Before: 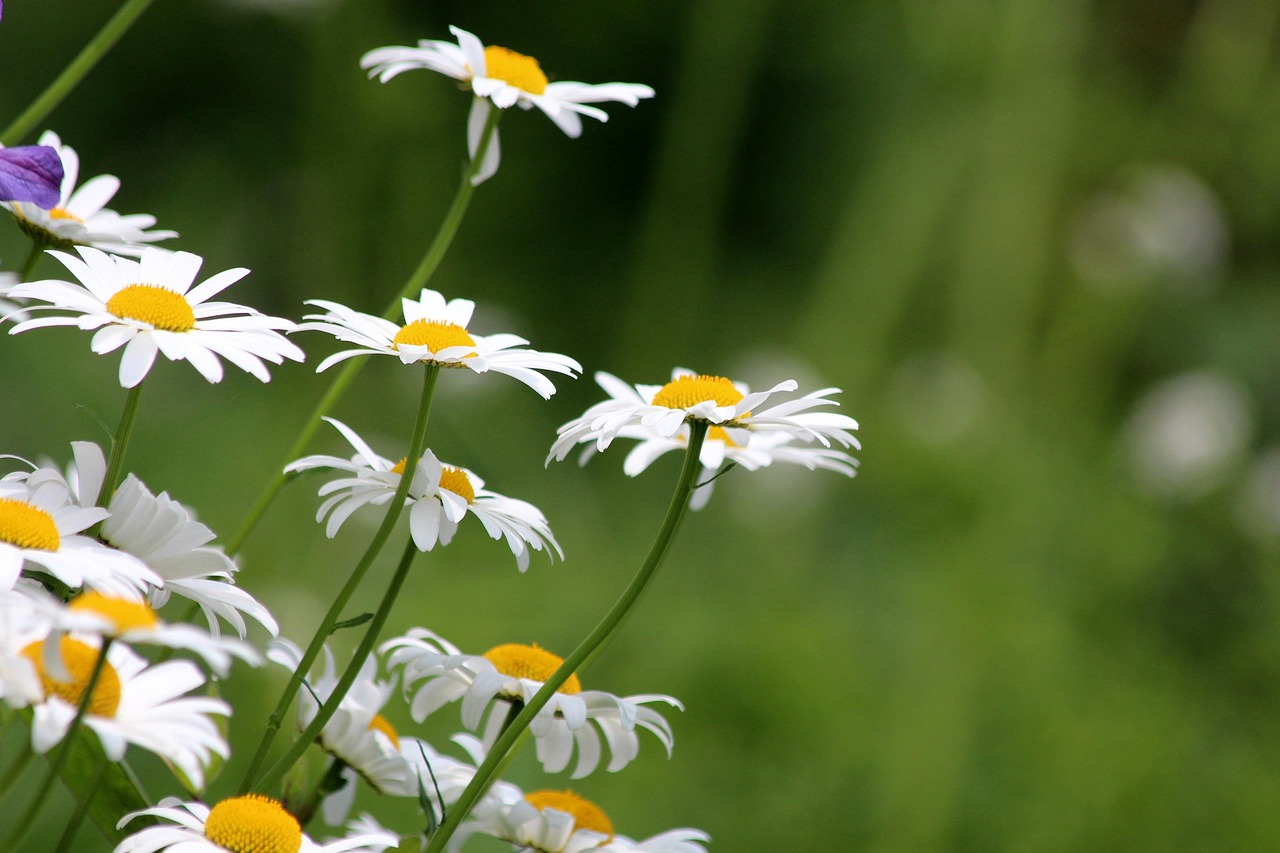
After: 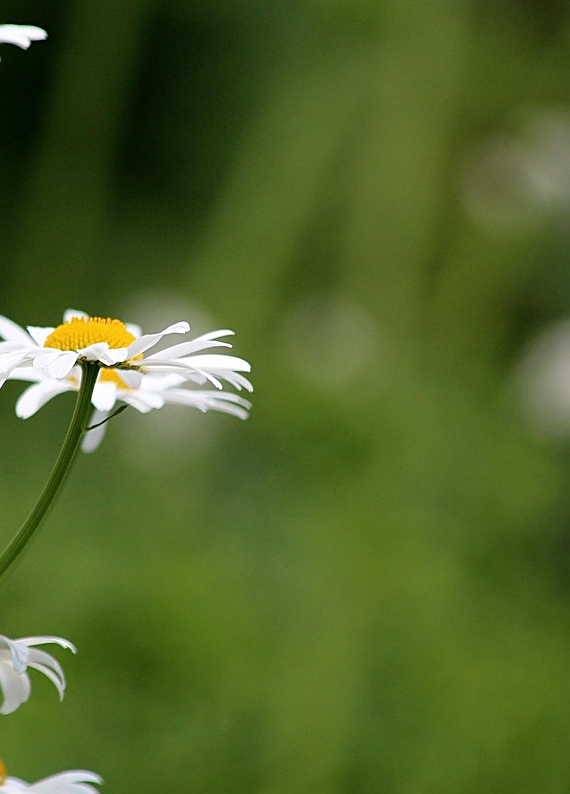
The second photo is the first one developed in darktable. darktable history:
crop: left 47.507%, top 6.885%, right 7.923%
sharpen: on, module defaults
